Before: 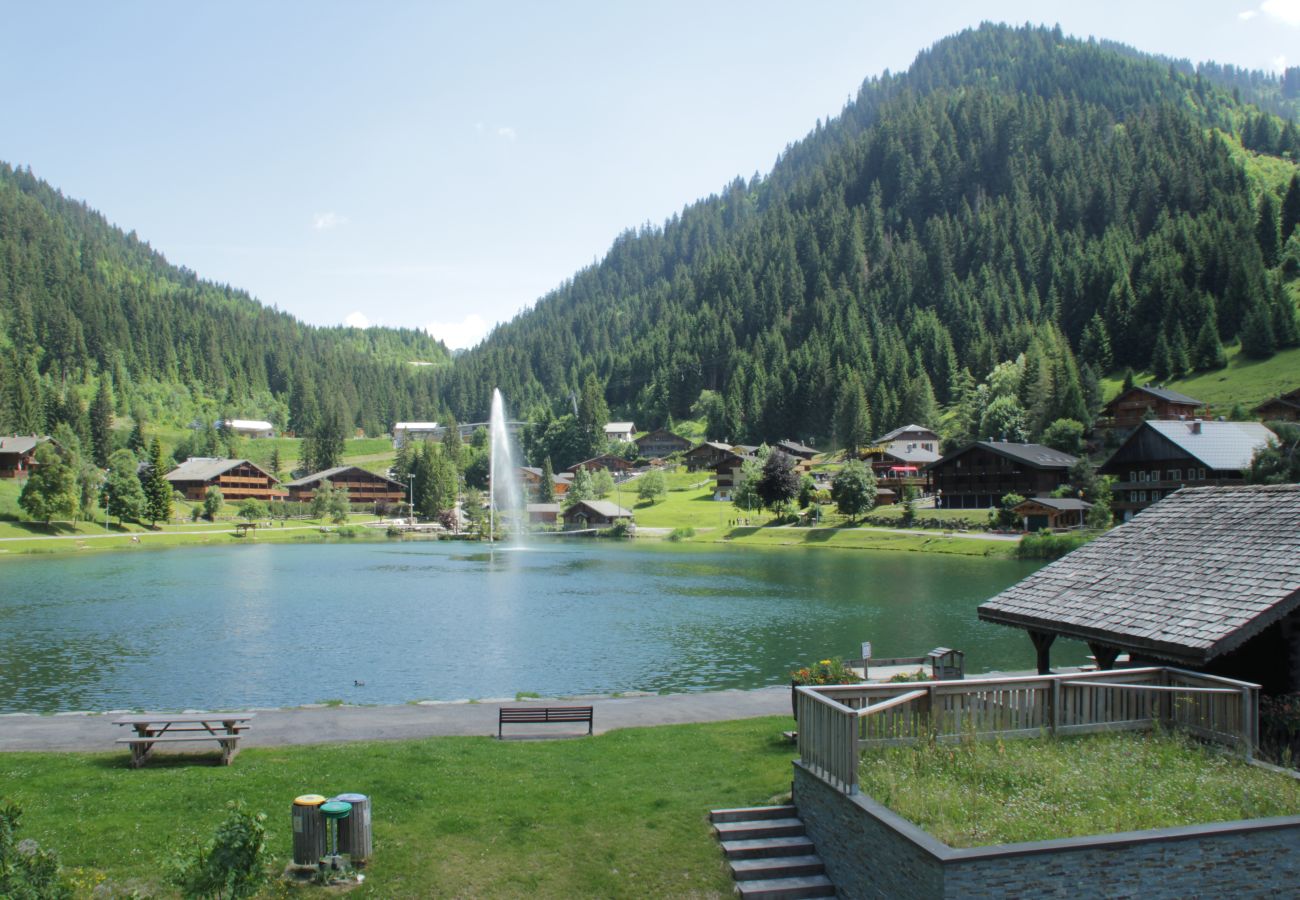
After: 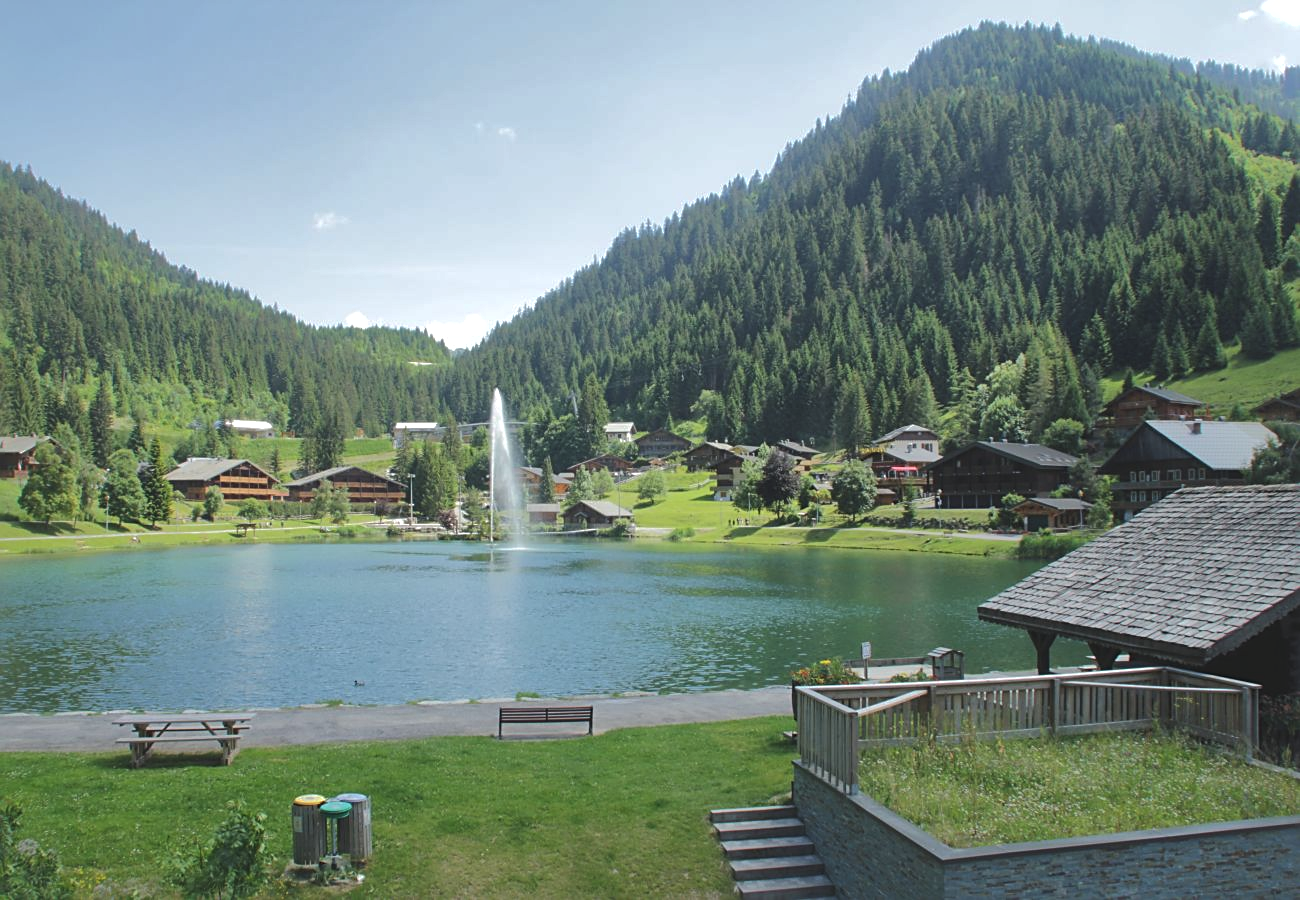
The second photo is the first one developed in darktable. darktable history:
exposure: black level correction -0.008, exposure 0.067 EV, compensate highlight preservation false
sharpen: on, module defaults
shadows and highlights: shadows 40, highlights -60
